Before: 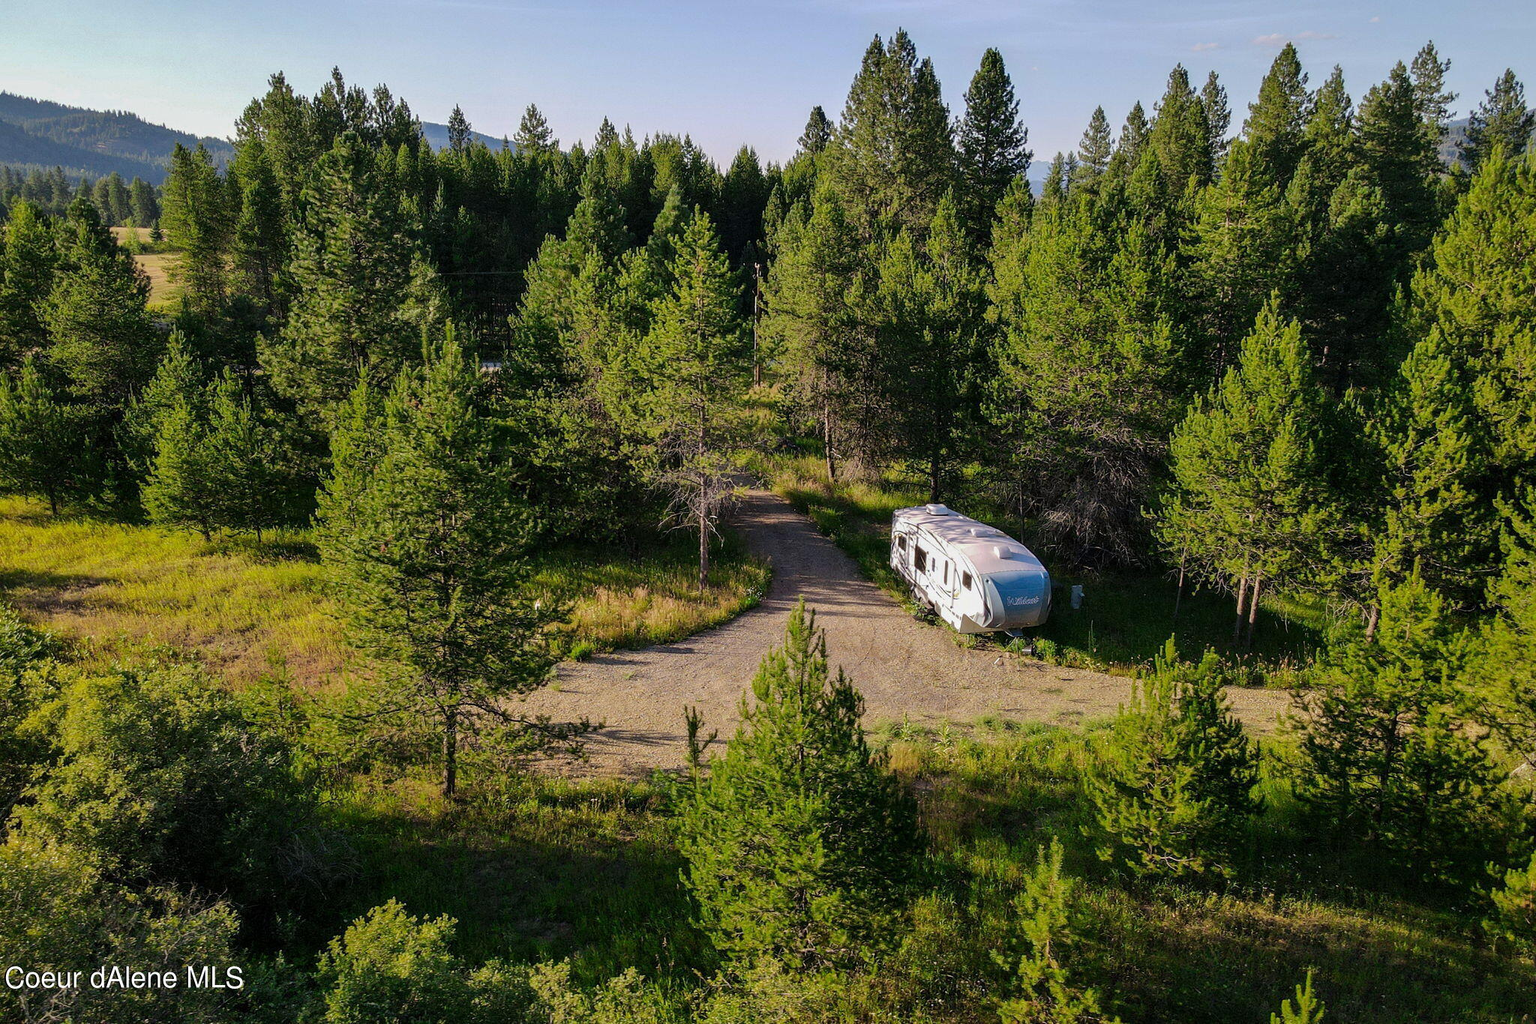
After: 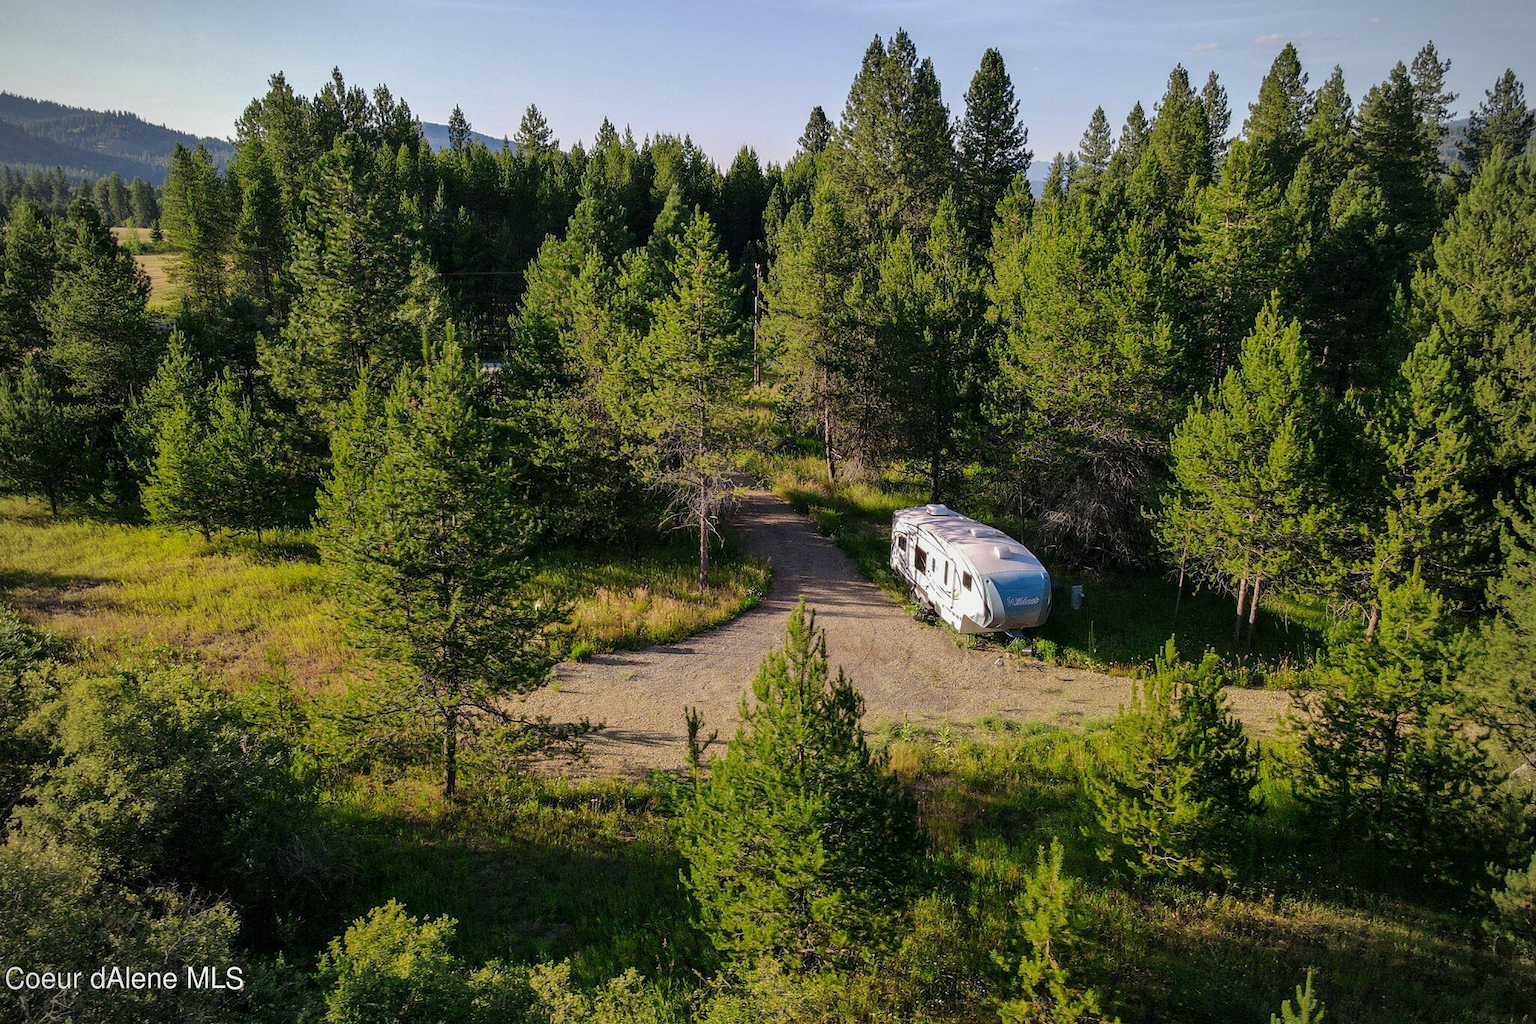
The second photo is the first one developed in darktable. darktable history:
tone equalizer: on, module defaults
vignetting: fall-off radius 60.92%
